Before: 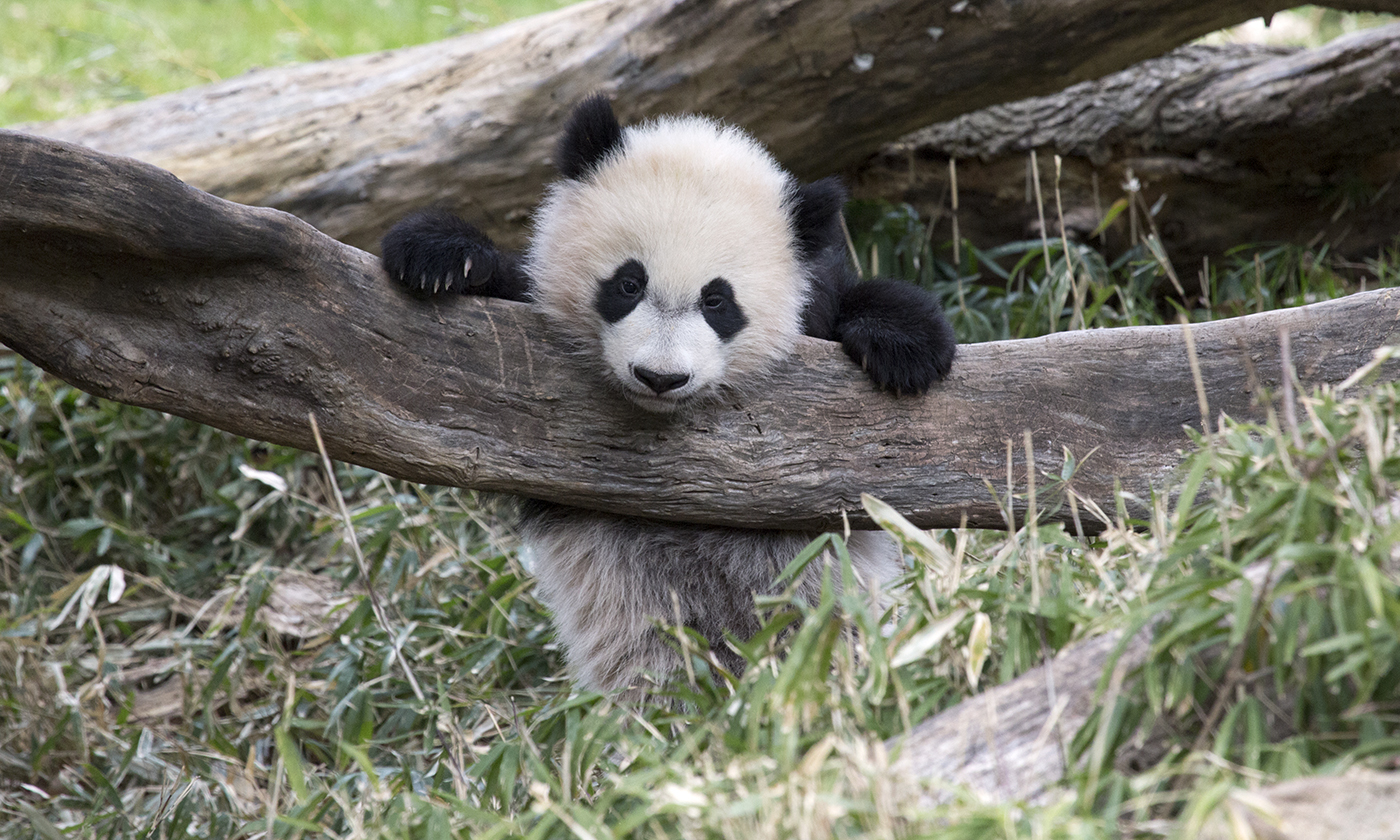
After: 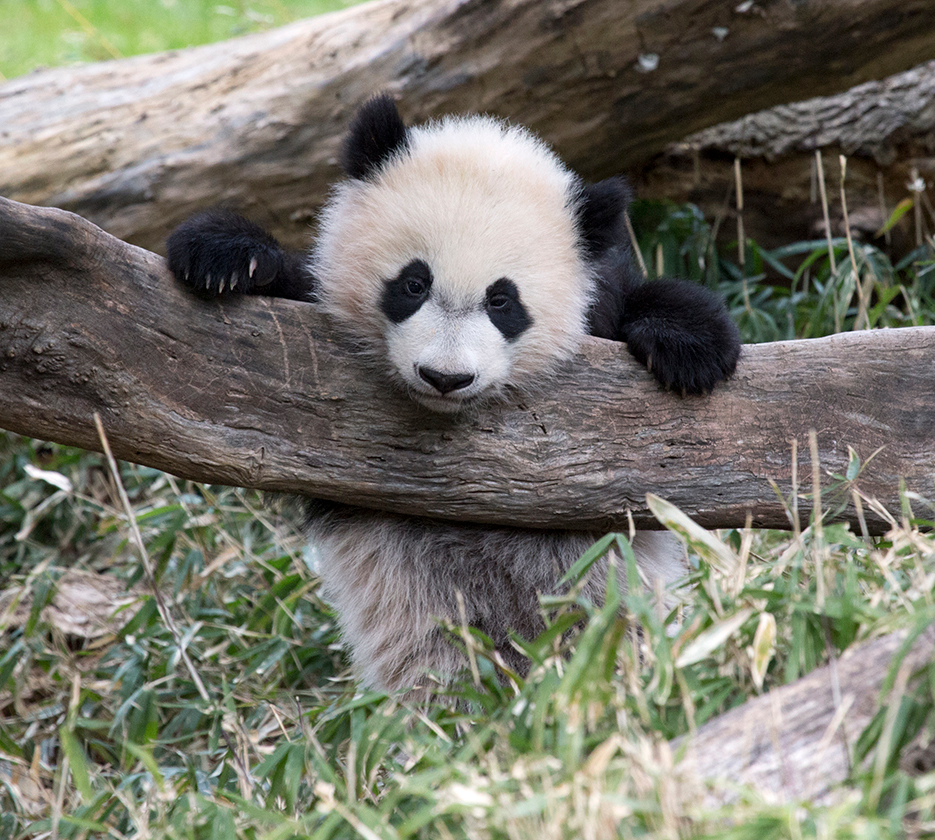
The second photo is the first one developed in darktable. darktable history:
crop: left 15.381%, right 17.773%
